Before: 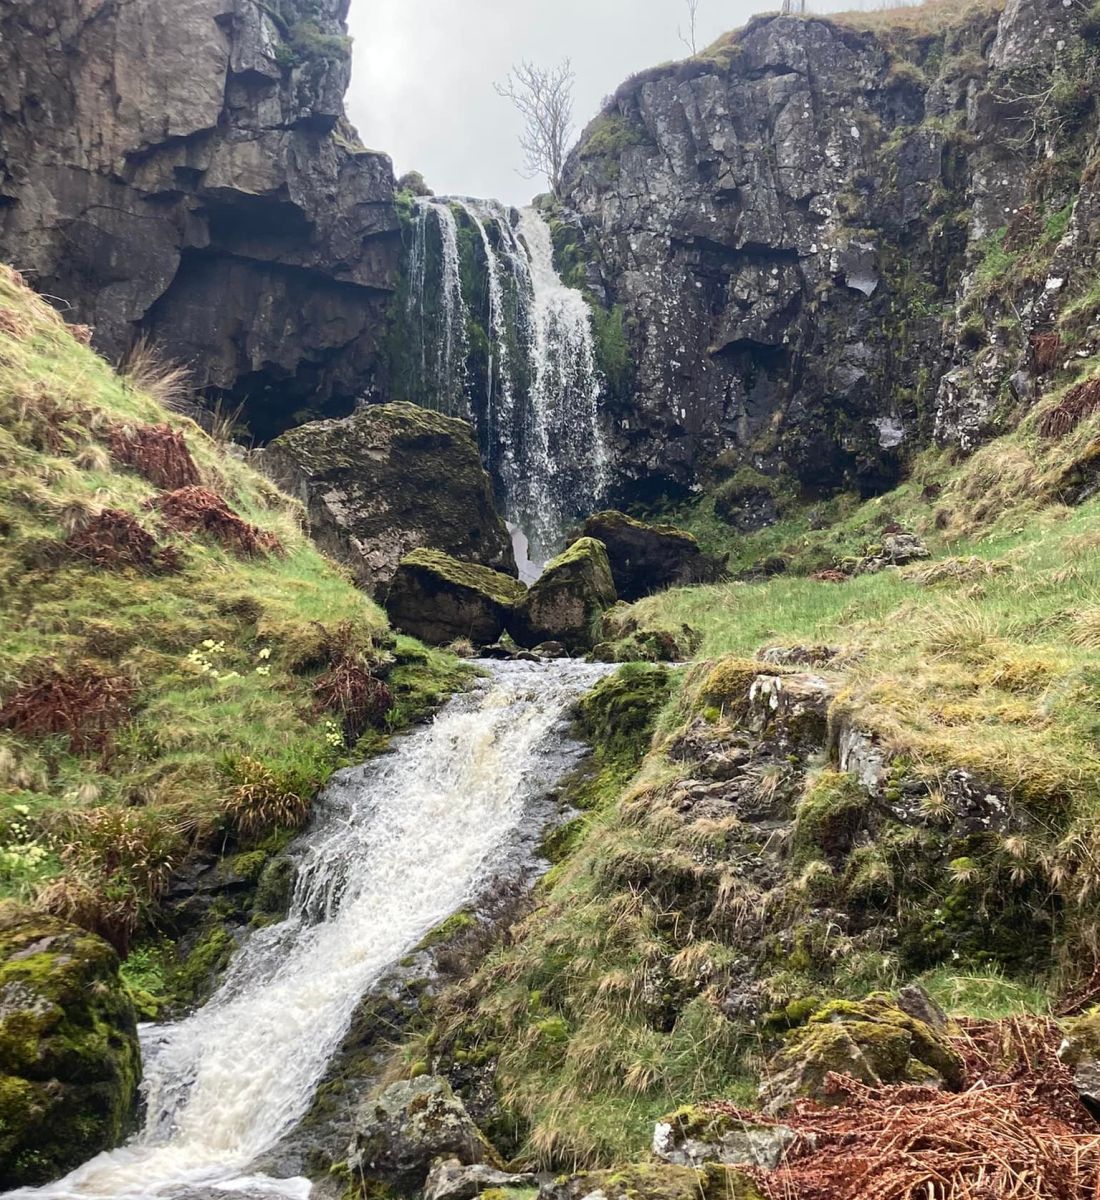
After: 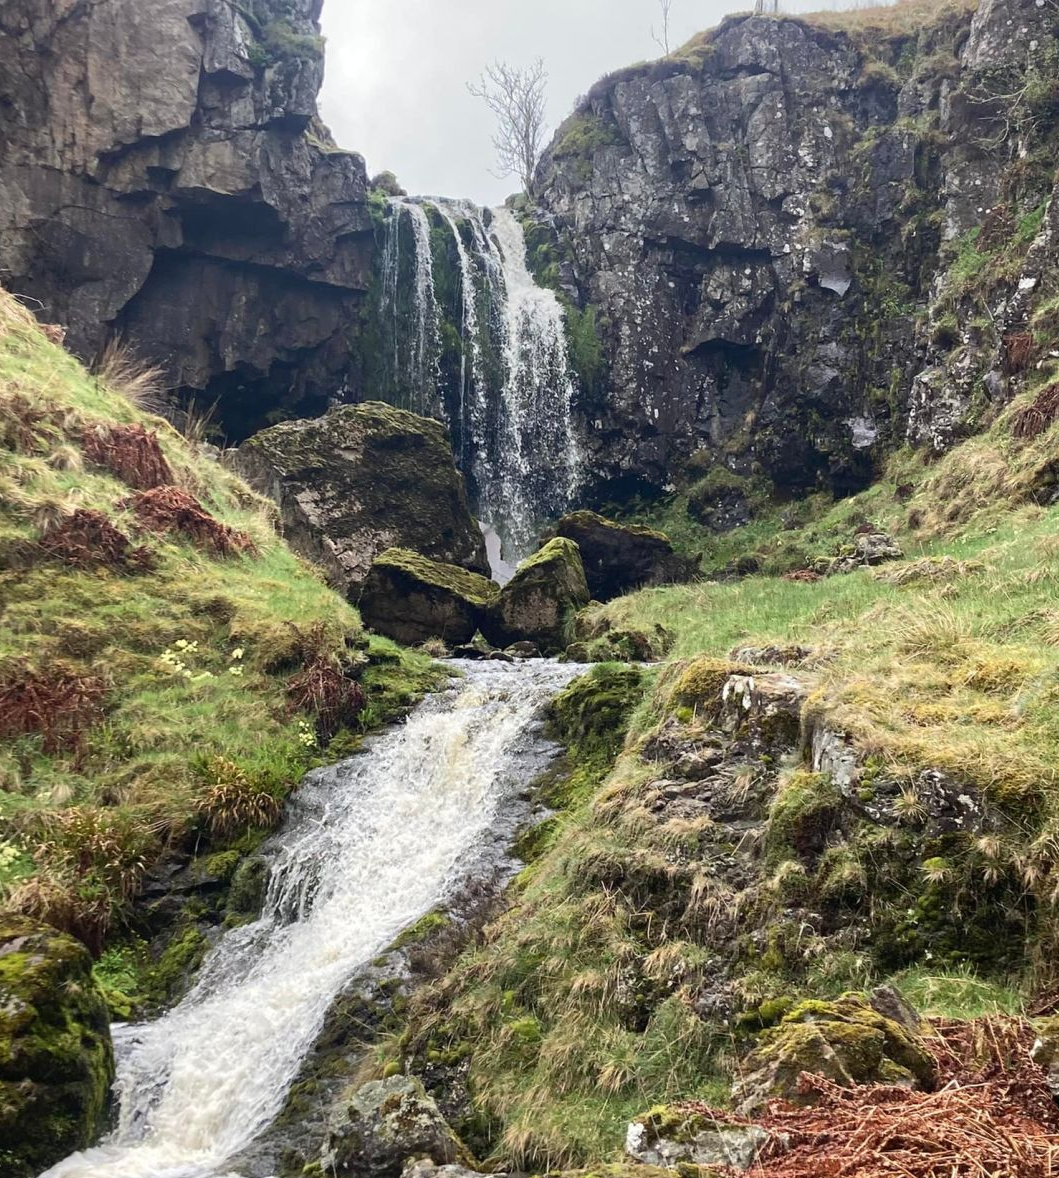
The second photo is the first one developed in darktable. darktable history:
crop and rotate: left 2.517%, right 1.158%, bottom 1.784%
